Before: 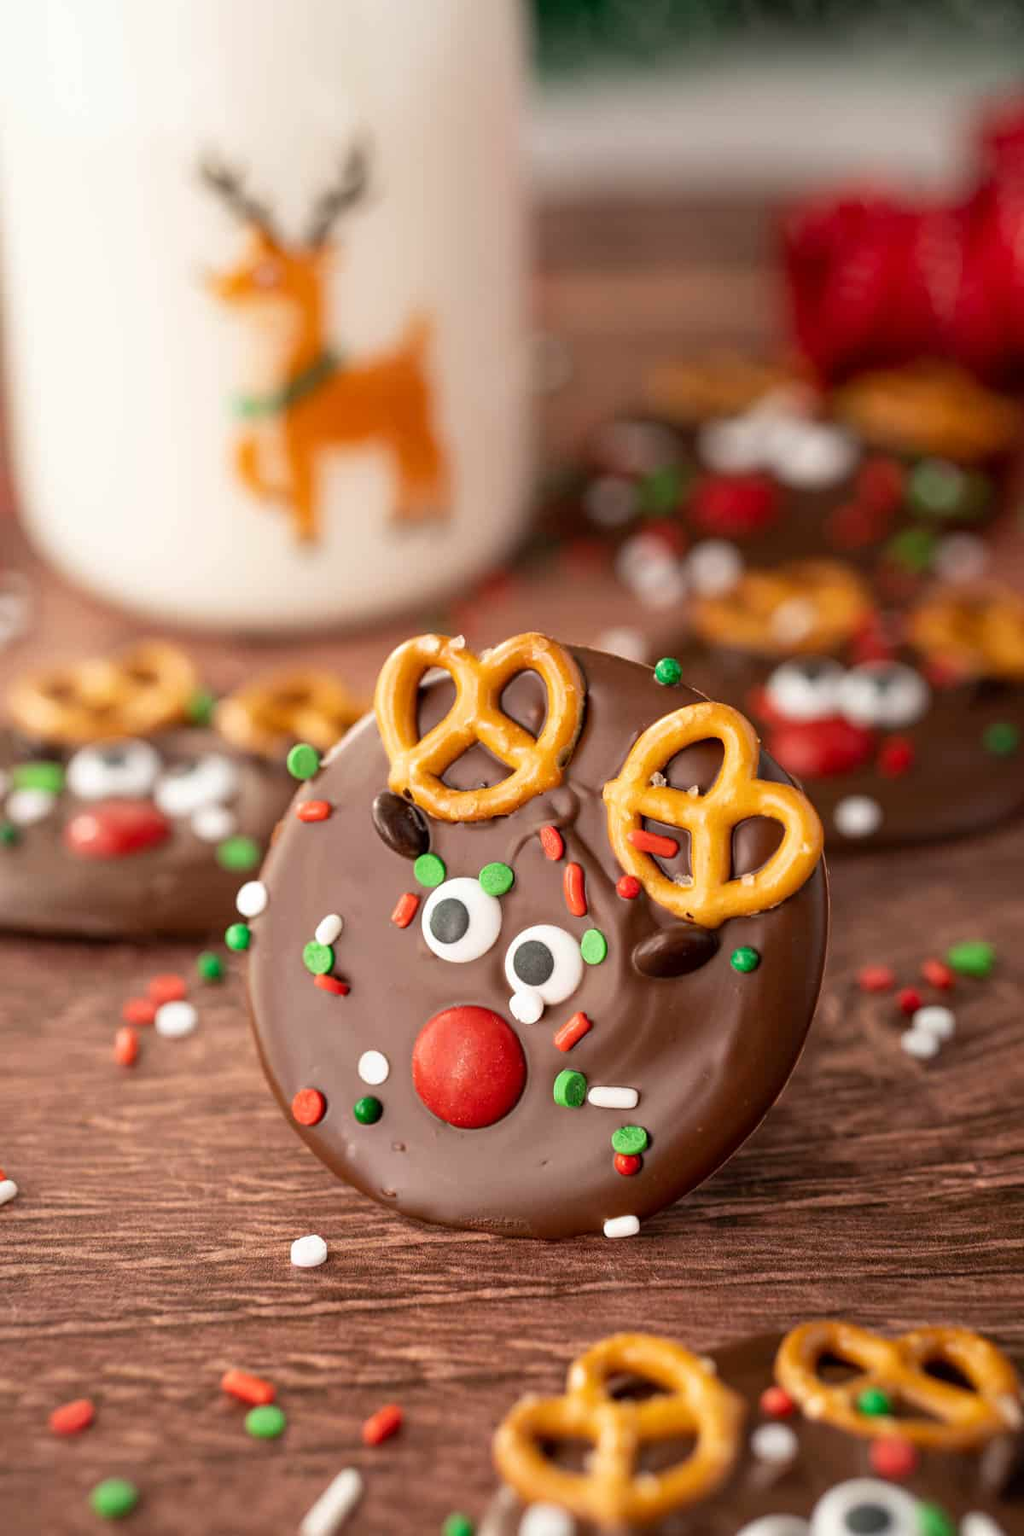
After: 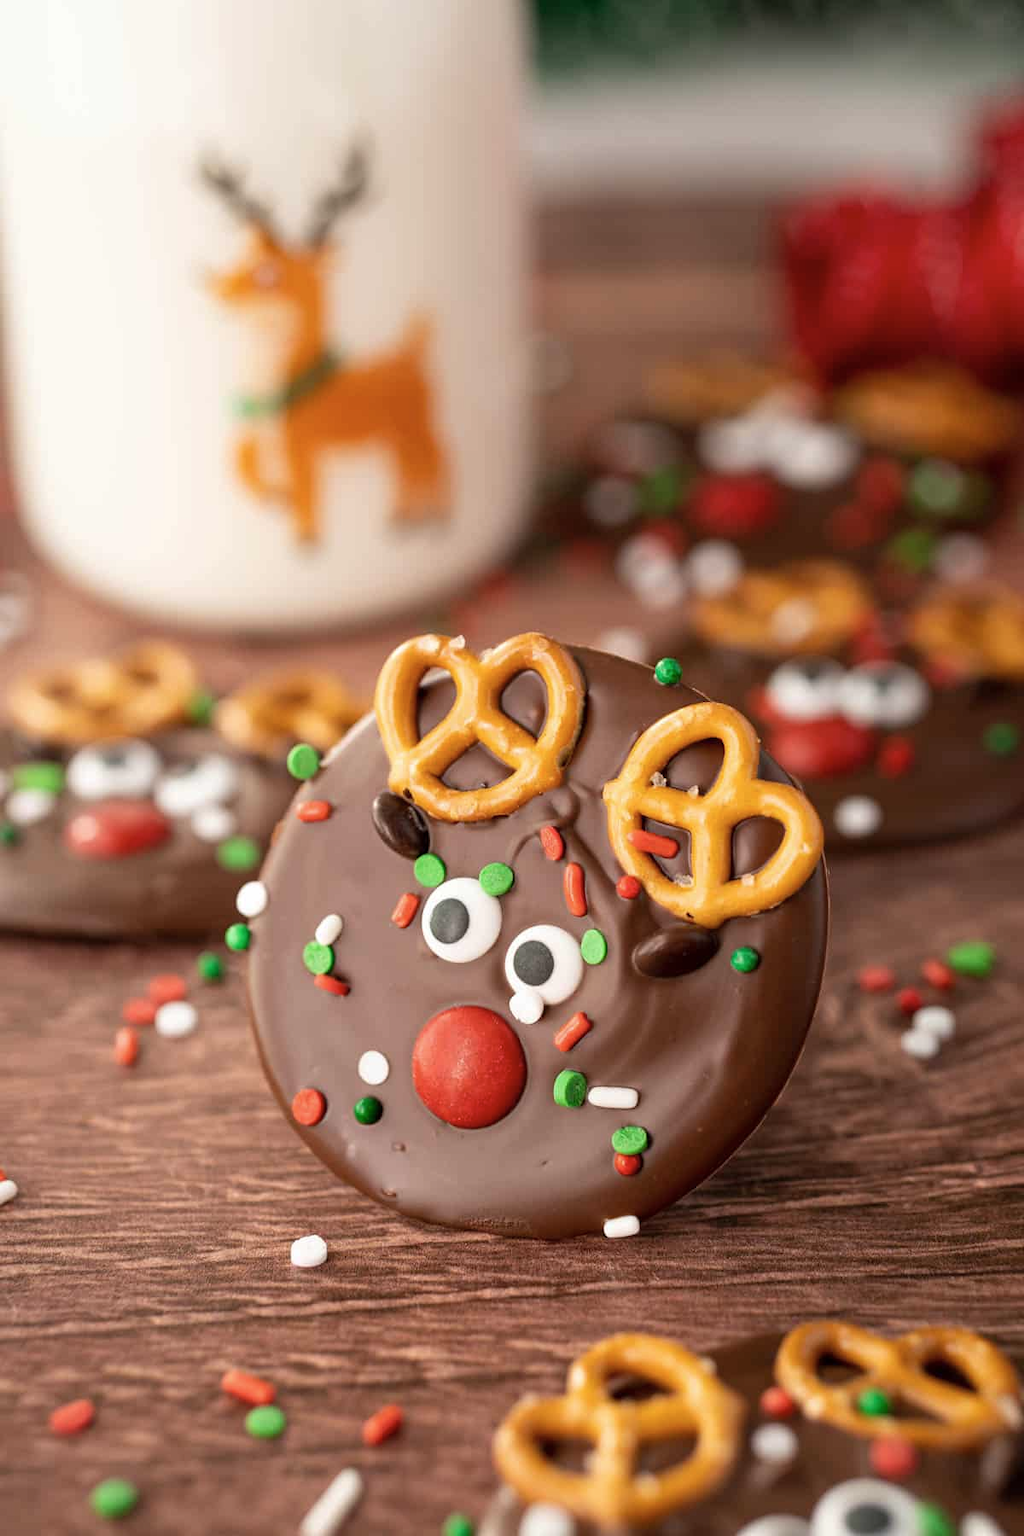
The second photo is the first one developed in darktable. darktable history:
color zones: curves: ch1 [(0, 0.469) (0.01, 0.469) (0.12, 0.446) (0.248, 0.469) (0.5, 0.5) (0.748, 0.5) (0.99, 0.469) (1, 0.469)]
sharpen: radius 2.878, amount 0.86, threshold 47.449
